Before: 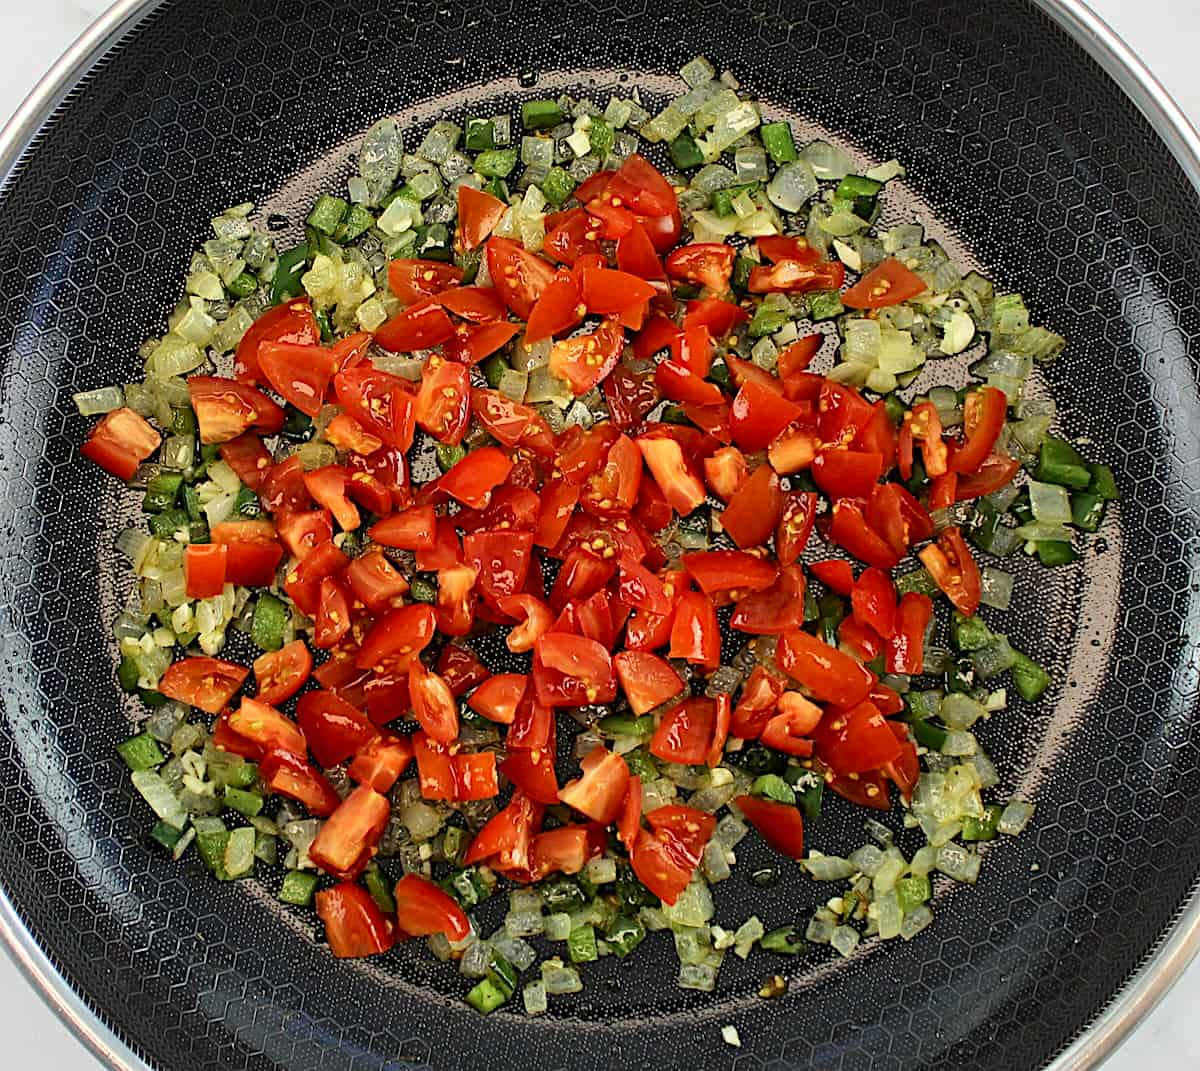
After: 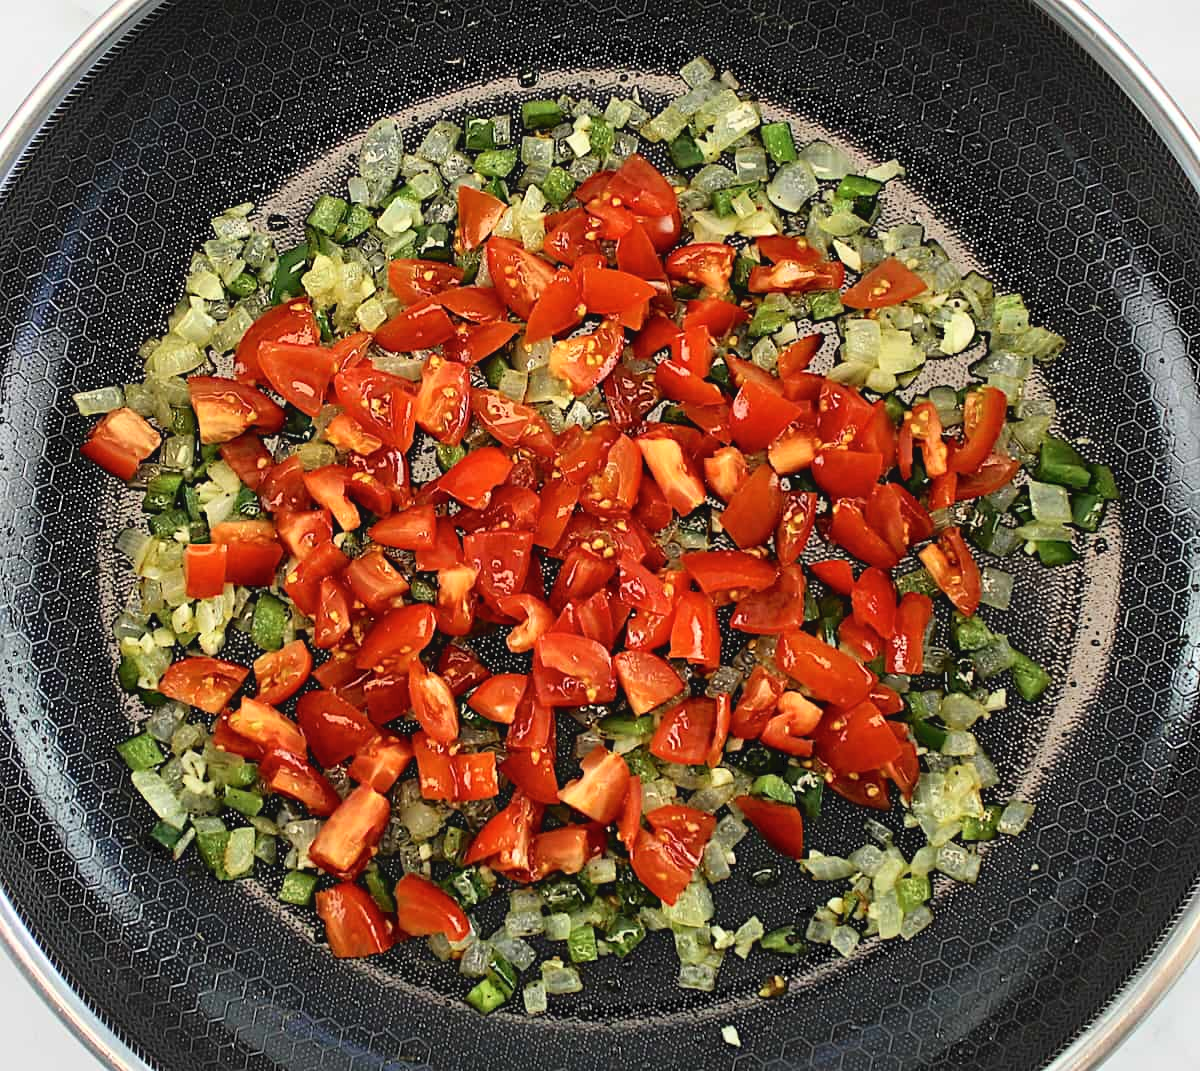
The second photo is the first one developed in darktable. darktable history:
tone curve: curves: ch0 [(0, 0) (0.003, 0.049) (0.011, 0.051) (0.025, 0.055) (0.044, 0.065) (0.069, 0.081) (0.1, 0.11) (0.136, 0.15) (0.177, 0.195) (0.224, 0.242) (0.277, 0.308) (0.335, 0.375) (0.399, 0.436) (0.468, 0.5) (0.543, 0.574) (0.623, 0.665) (0.709, 0.761) (0.801, 0.851) (0.898, 0.933) (1, 1)], color space Lab, independent channels, preserve colors none
